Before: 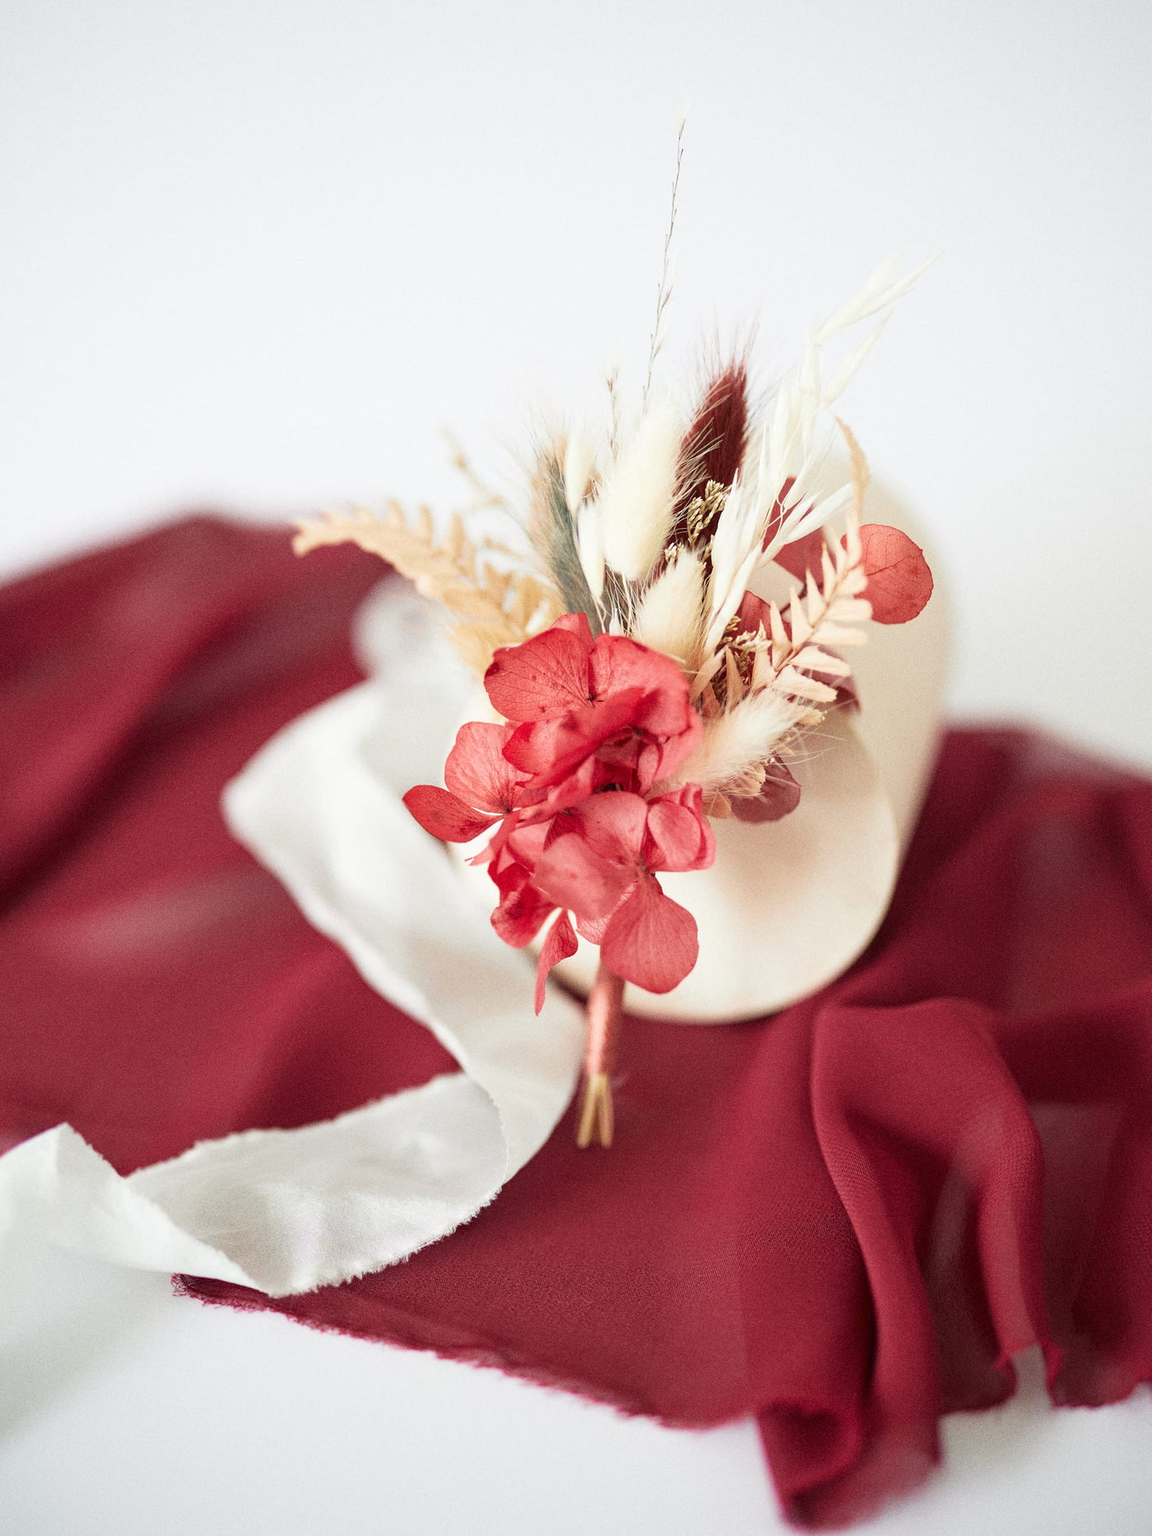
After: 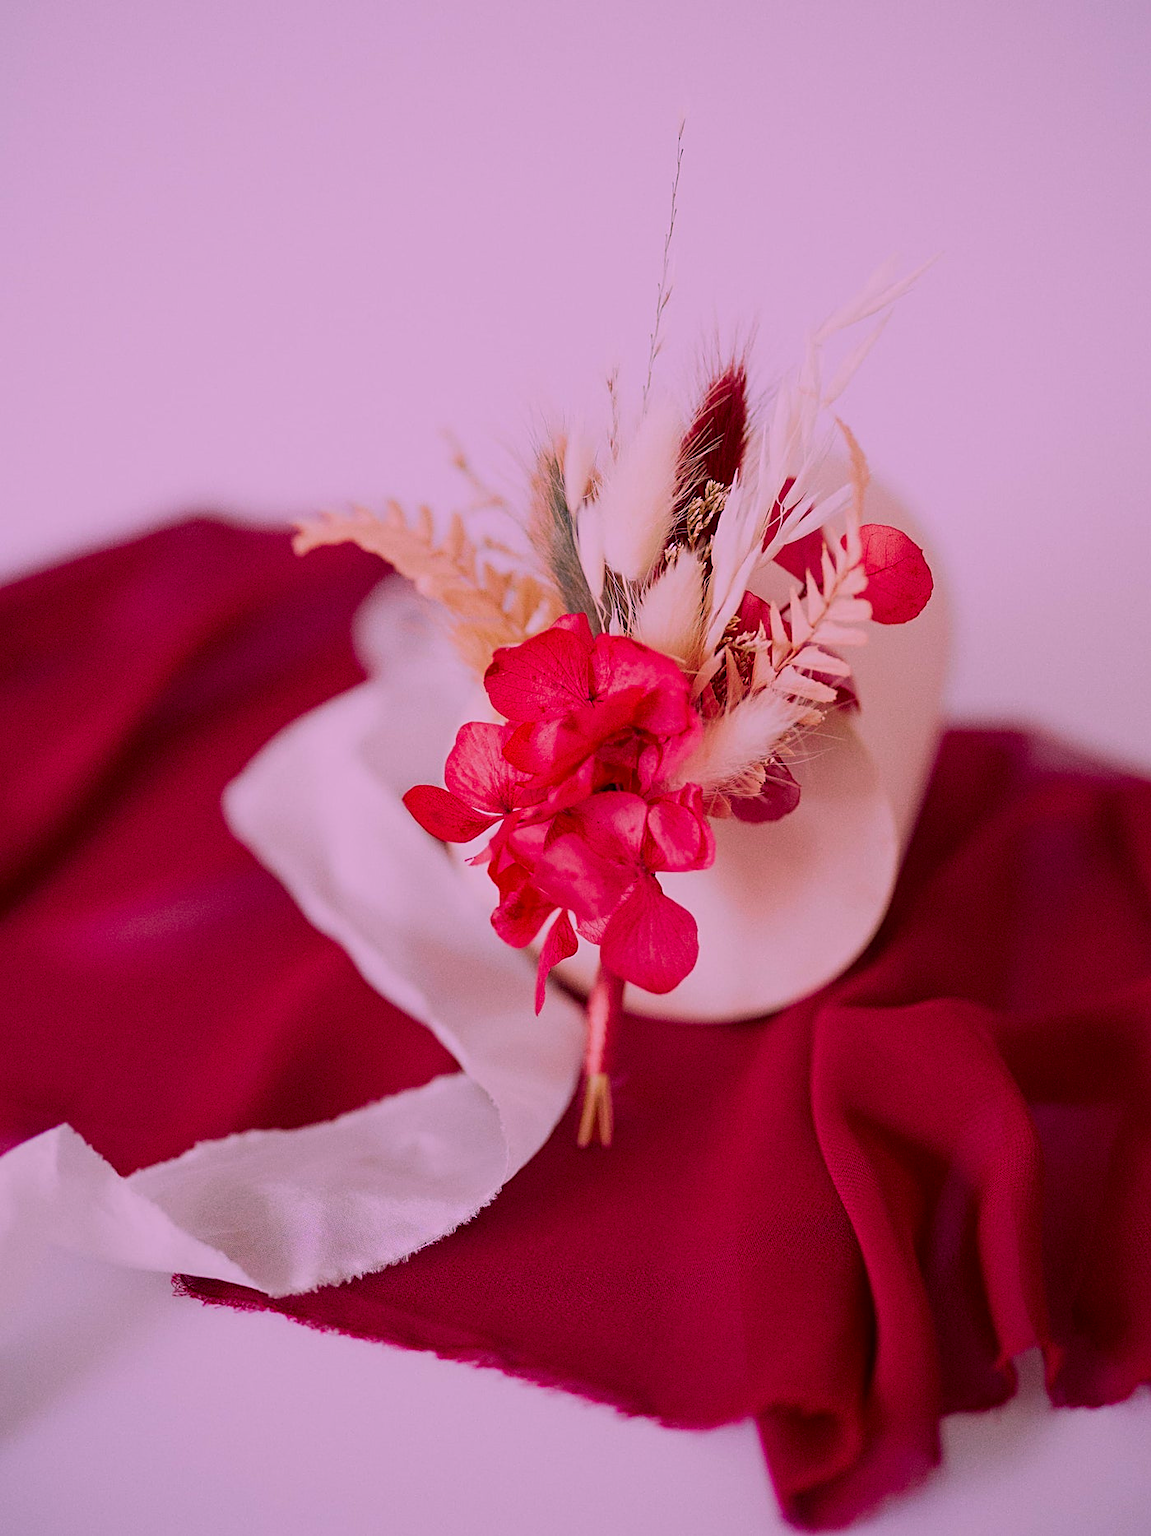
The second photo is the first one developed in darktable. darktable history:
color correction: highlights a* 19.5, highlights b* -11.53, saturation 1.69
sharpen: on, module defaults
tone equalizer: on, module defaults
exposure: exposure -1 EV, compensate highlight preservation false
